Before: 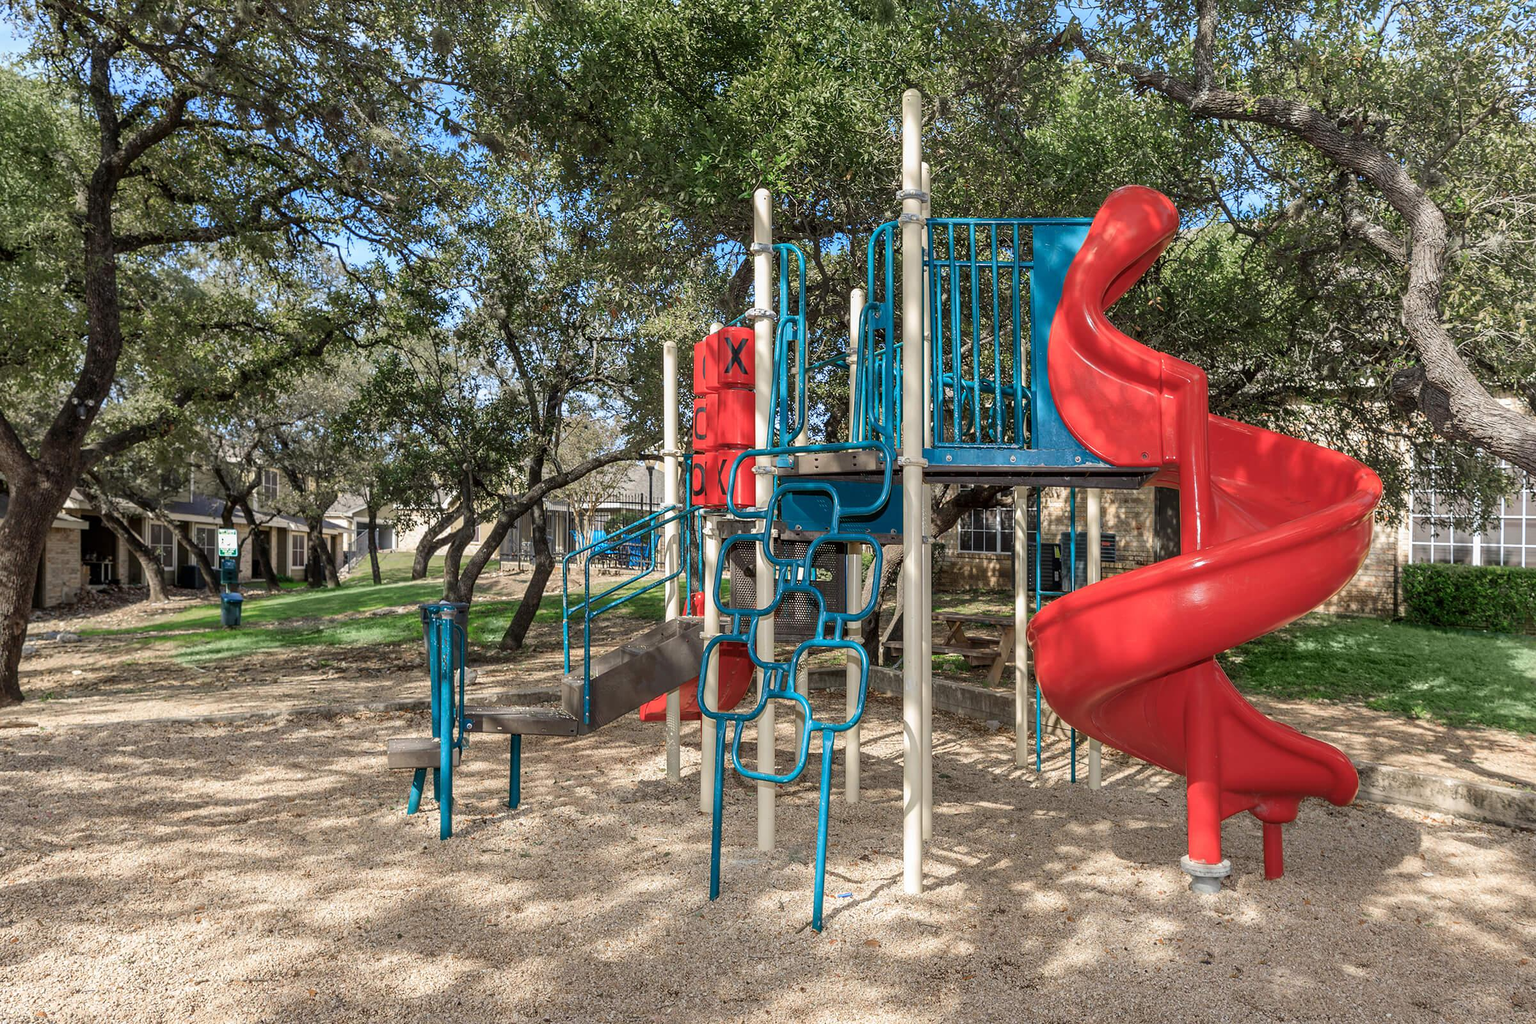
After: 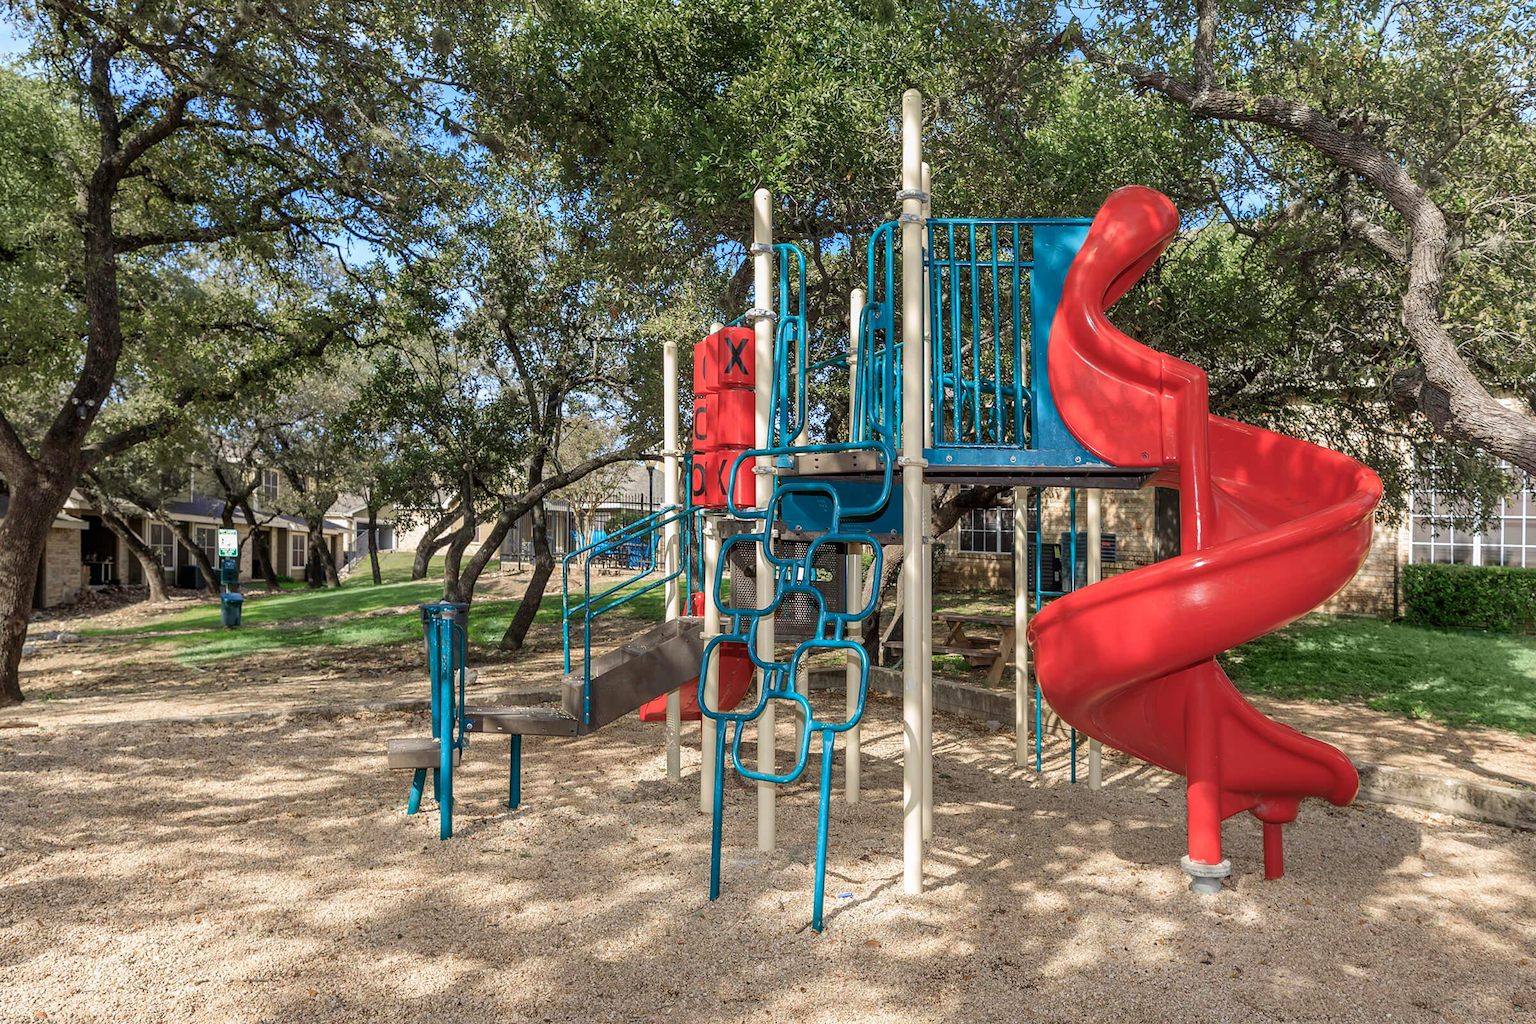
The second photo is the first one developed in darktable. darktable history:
velvia: strength 15.08%
